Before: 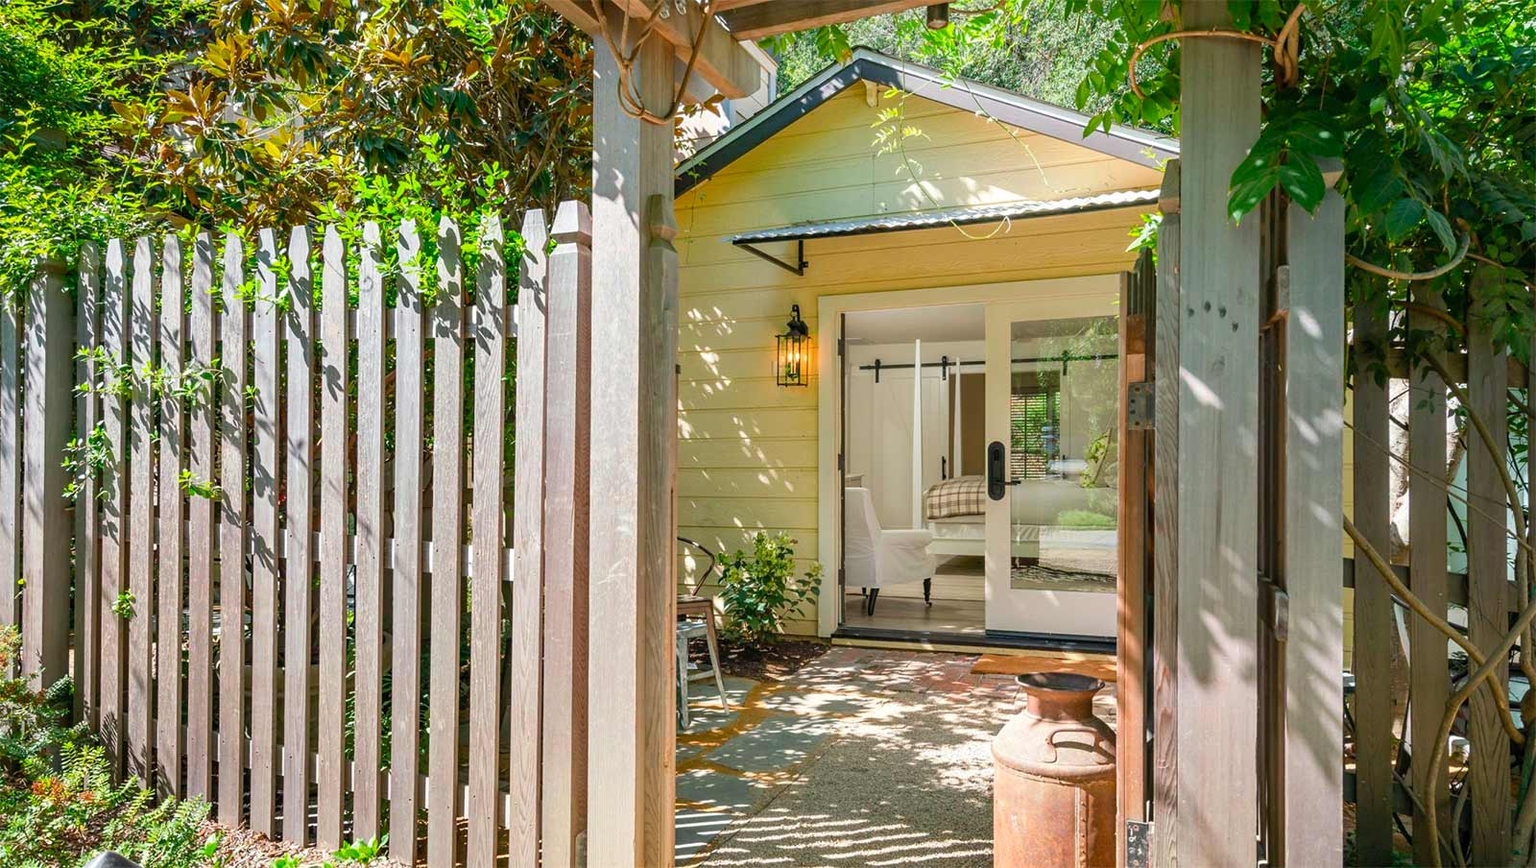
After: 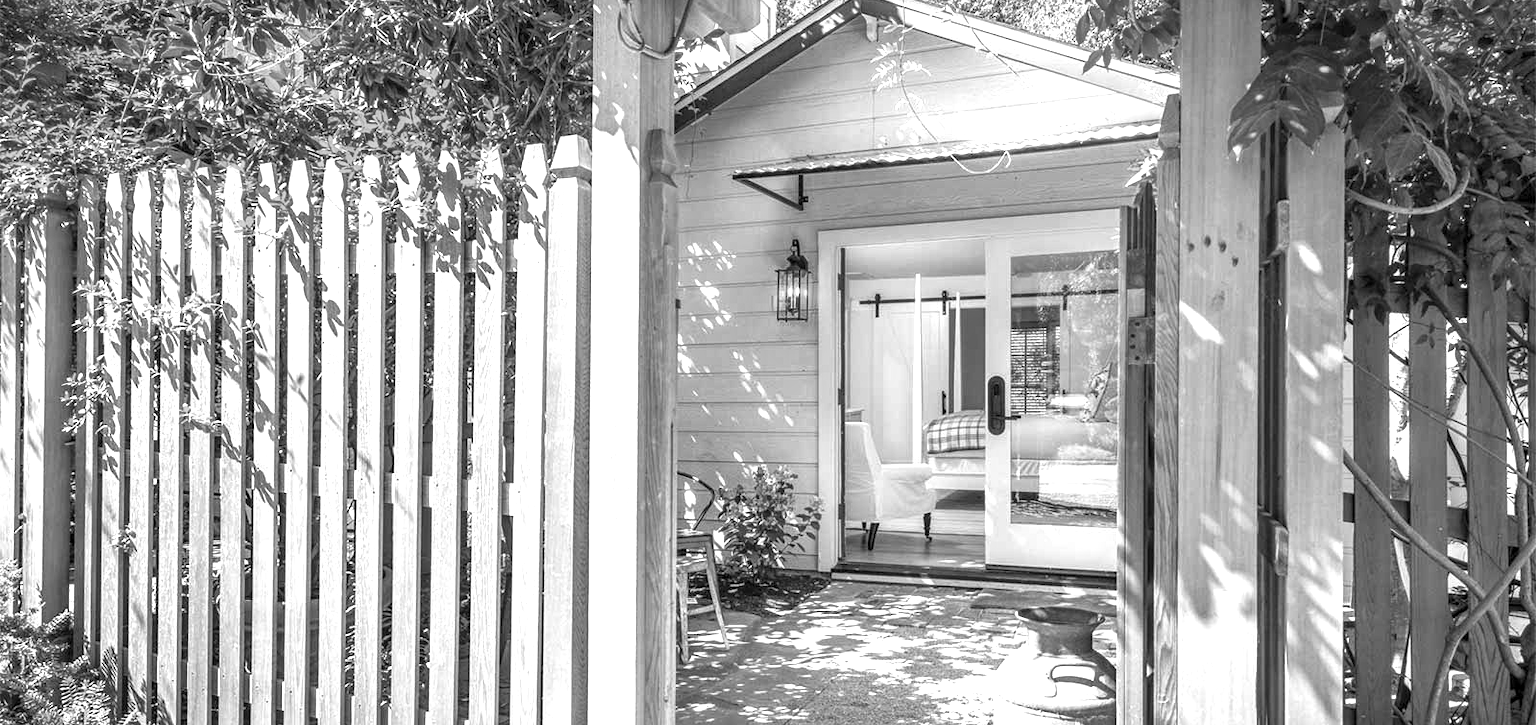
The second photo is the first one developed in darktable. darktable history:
crop: top 7.625%, bottom 8.027%
local contrast: on, module defaults
monochrome: a -11.7, b 1.62, size 0.5, highlights 0.38
exposure: black level correction 0, exposure 1 EV, compensate highlight preservation false
